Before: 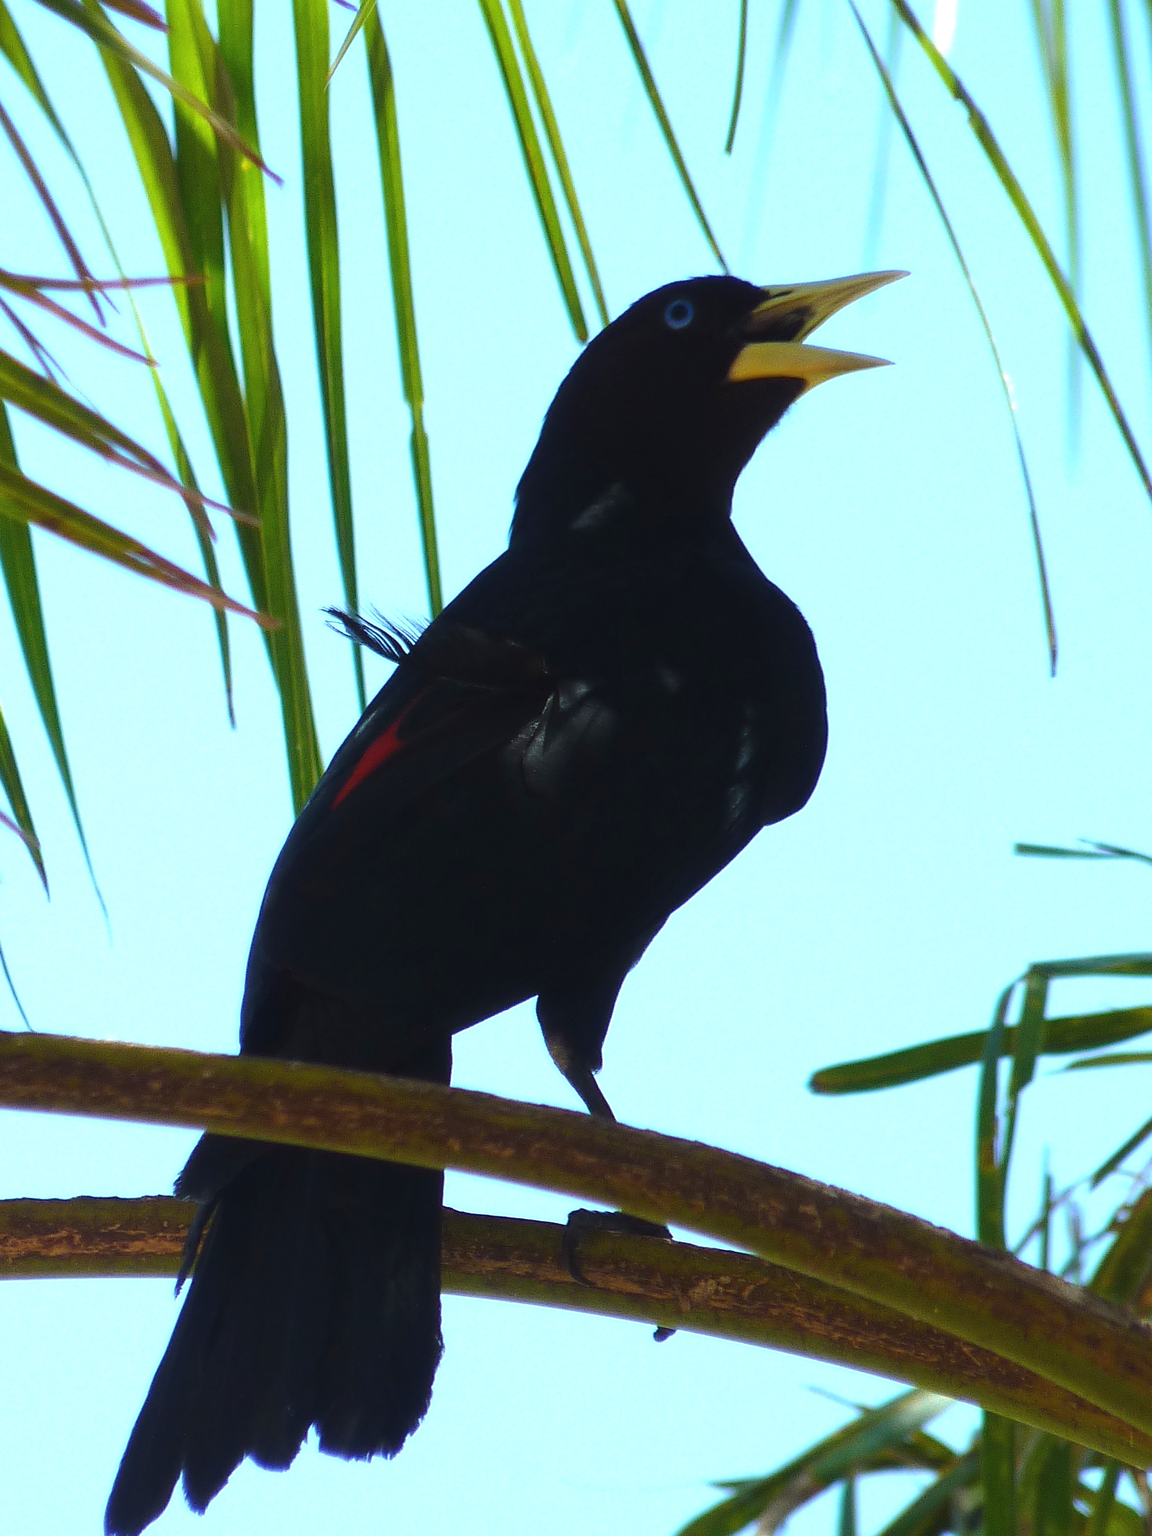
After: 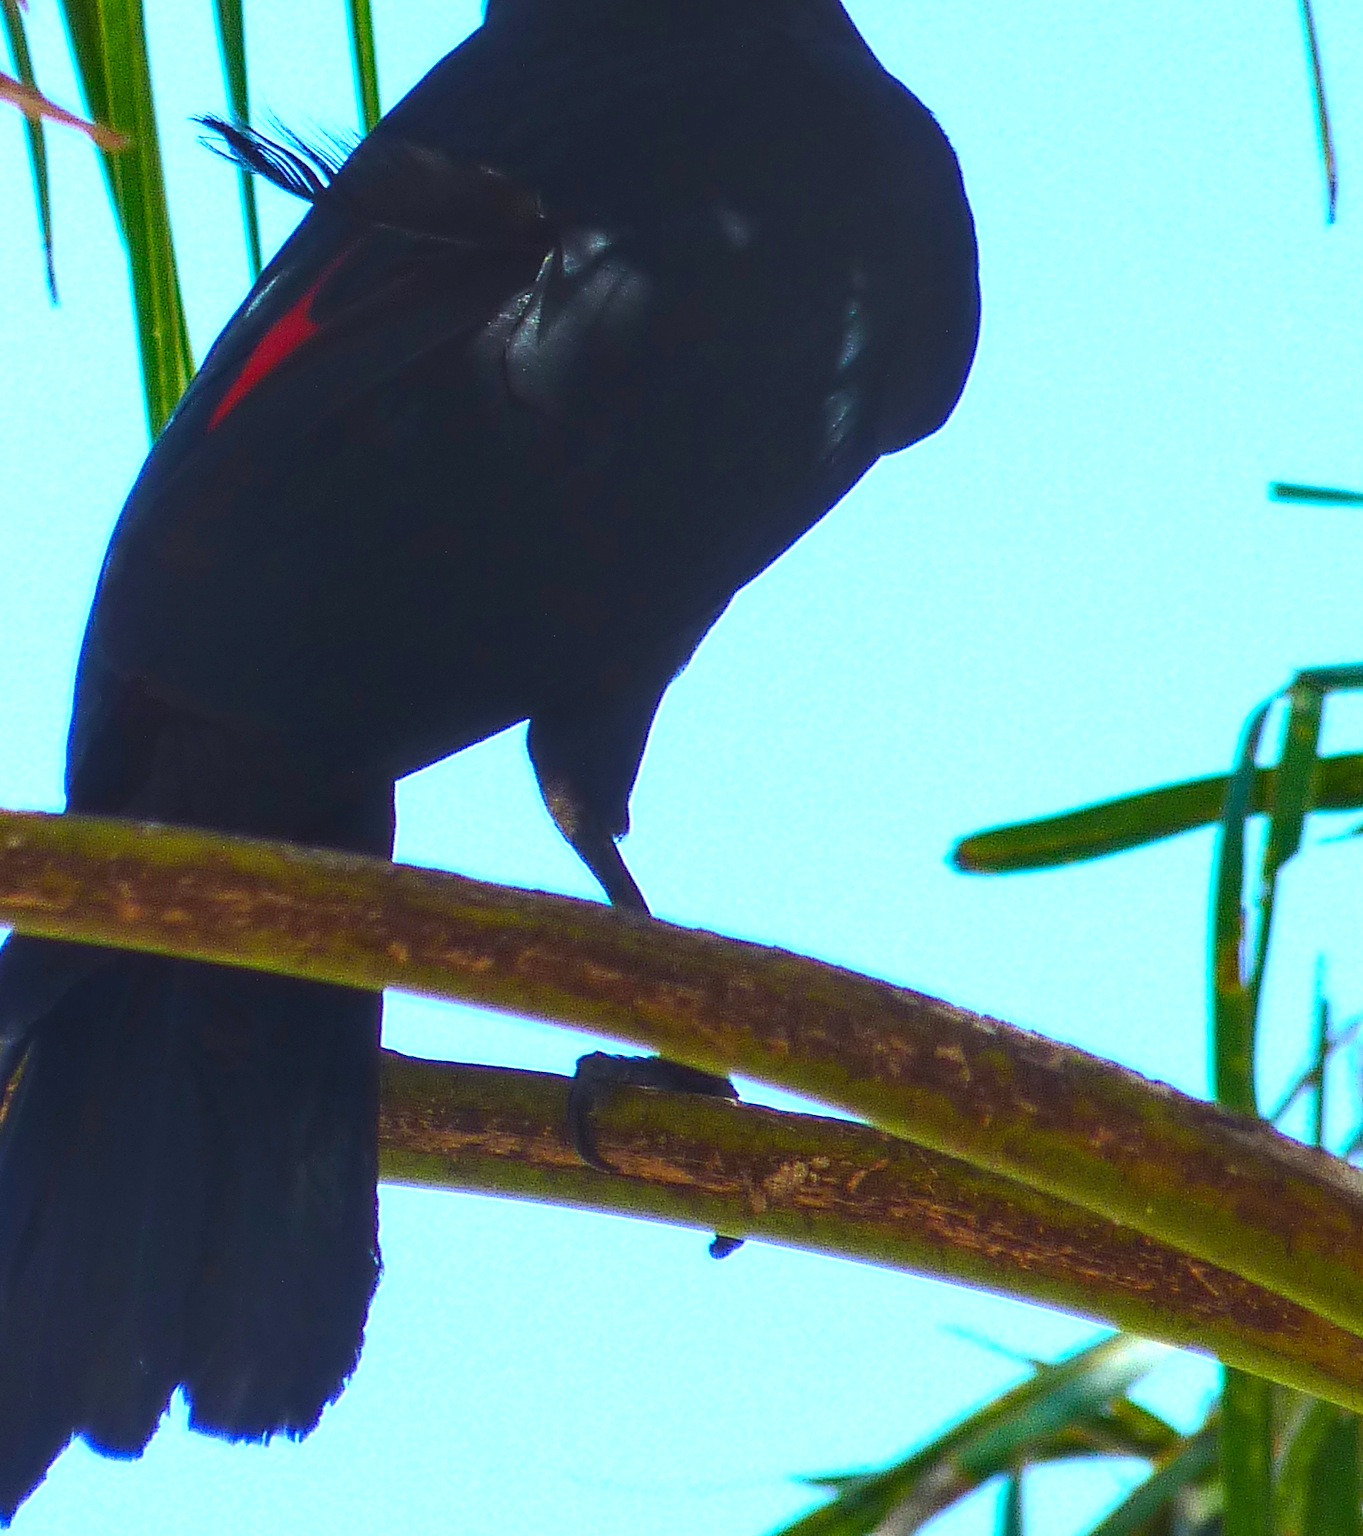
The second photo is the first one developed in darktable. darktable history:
local contrast: on, module defaults
contrast brightness saturation: contrast 0.159, saturation 0.334
crop and rotate: left 17.217%, top 34.738%, right 6.747%, bottom 1.034%
exposure: black level correction 0, exposure 0.498 EV, compensate highlight preservation false
color calibration: gray › normalize channels true, illuminant as shot in camera, x 0.358, y 0.373, temperature 4628.91 K, gamut compression 0.001
